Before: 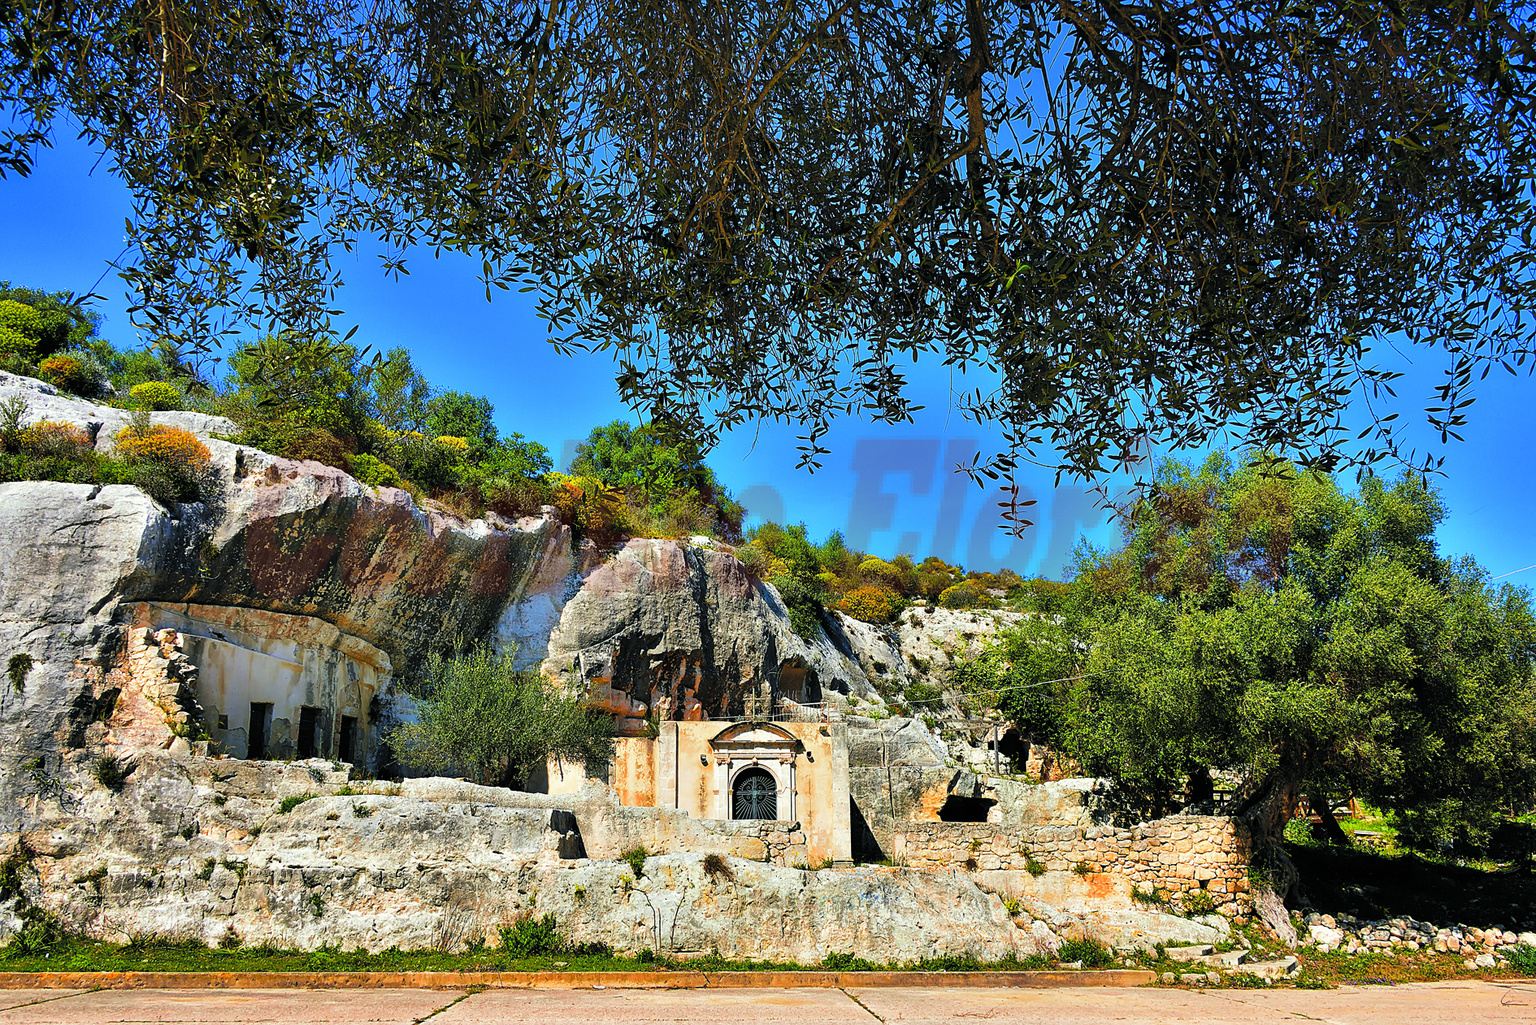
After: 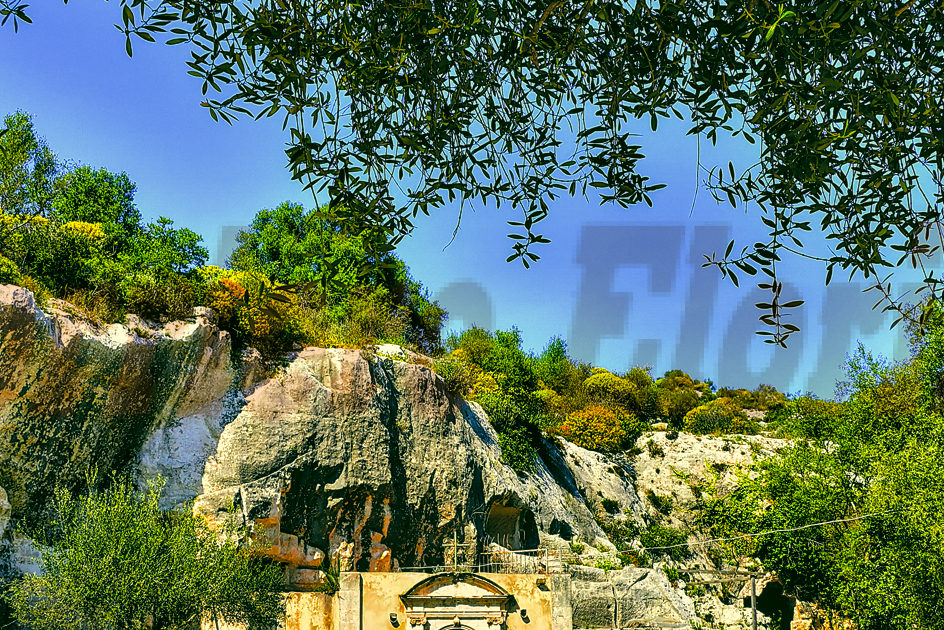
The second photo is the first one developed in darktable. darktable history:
local contrast: detail 130%
color calibration: x 0.37, y 0.382, temperature 4313.32 K
color correction: highlights a* 5.62, highlights b* 33.57, shadows a* -25.86, shadows b* 4.02
rgb levels: mode RGB, independent channels, levels [[0, 0.474, 1], [0, 0.5, 1], [0, 0.5, 1]]
crop: left 25%, top 25%, right 25%, bottom 25%
contrast equalizer: octaves 7, y [[0.6 ×6], [0.55 ×6], [0 ×6], [0 ×6], [0 ×6]], mix 0.15
